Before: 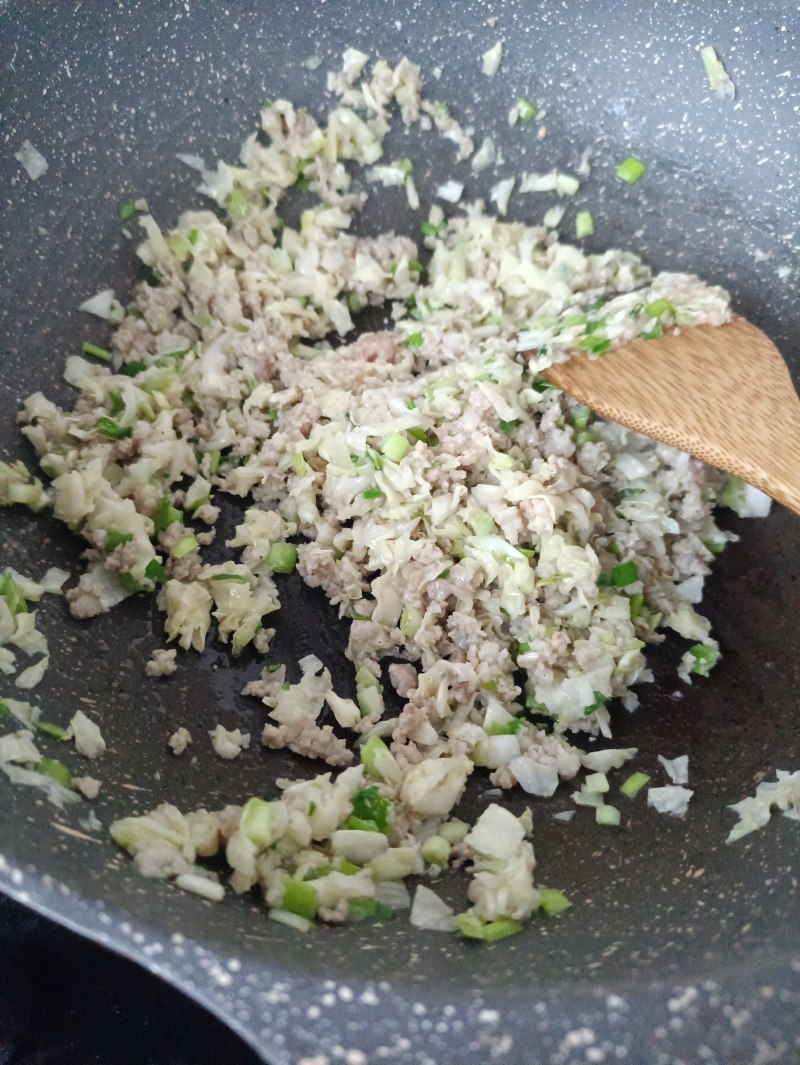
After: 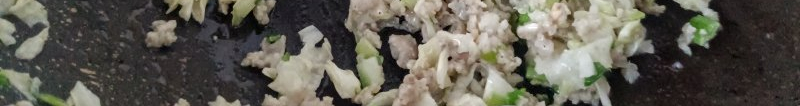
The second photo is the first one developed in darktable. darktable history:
local contrast: on, module defaults
crop and rotate: top 59.084%, bottom 30.916%
